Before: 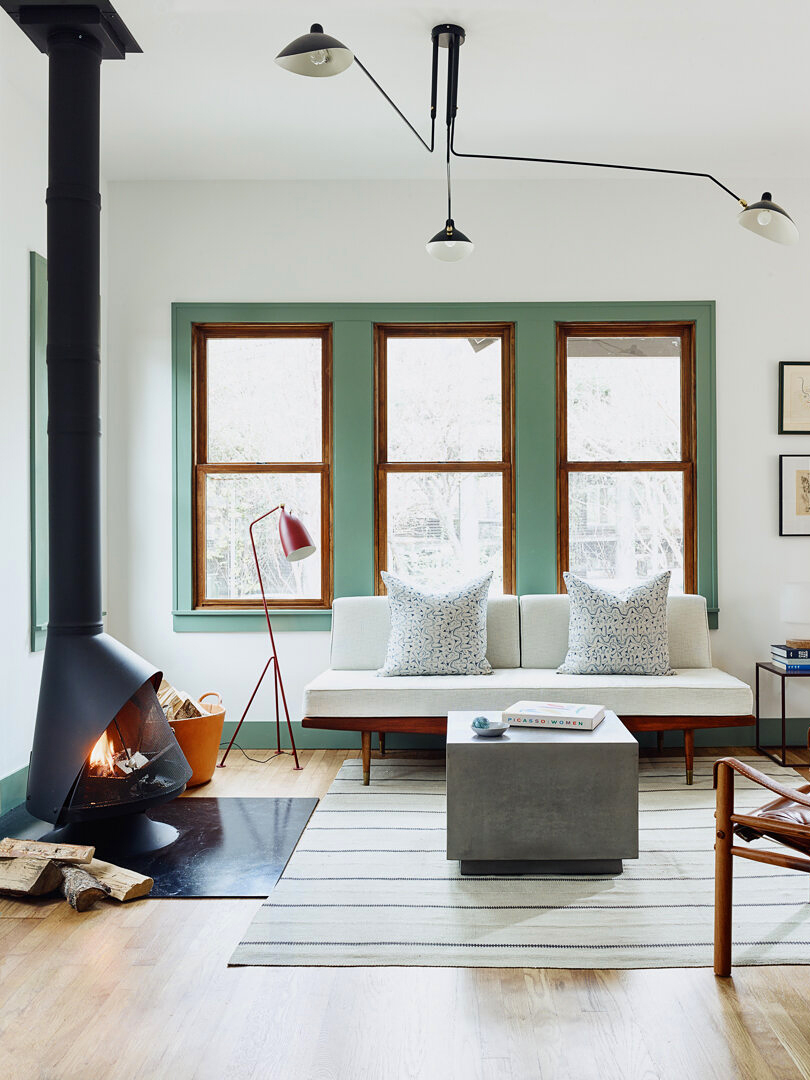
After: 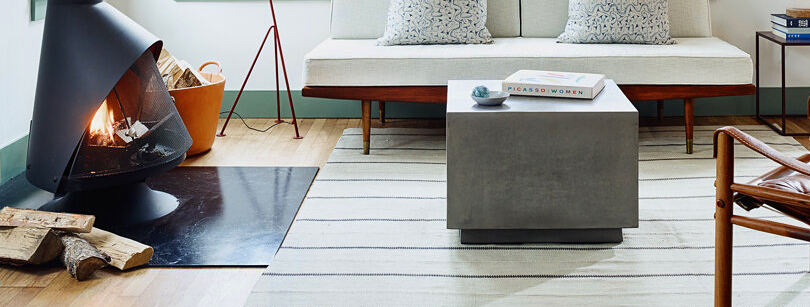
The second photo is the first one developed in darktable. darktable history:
crop and rotate: top 58.496%, bottom 13.051%
